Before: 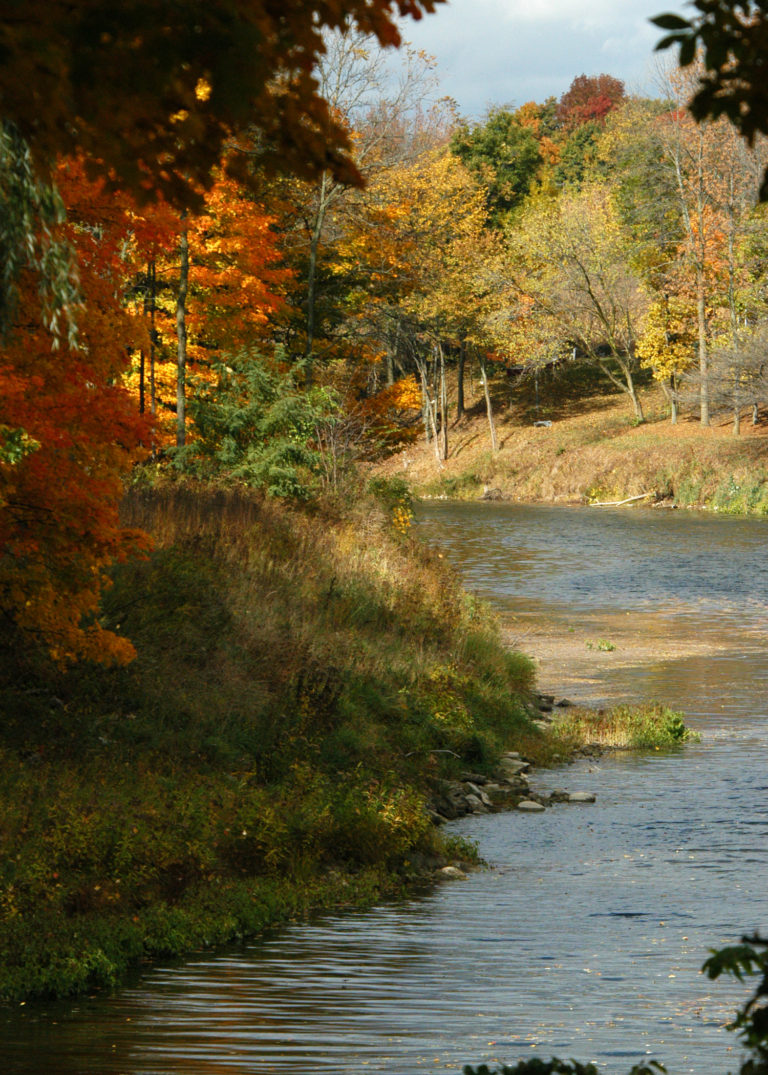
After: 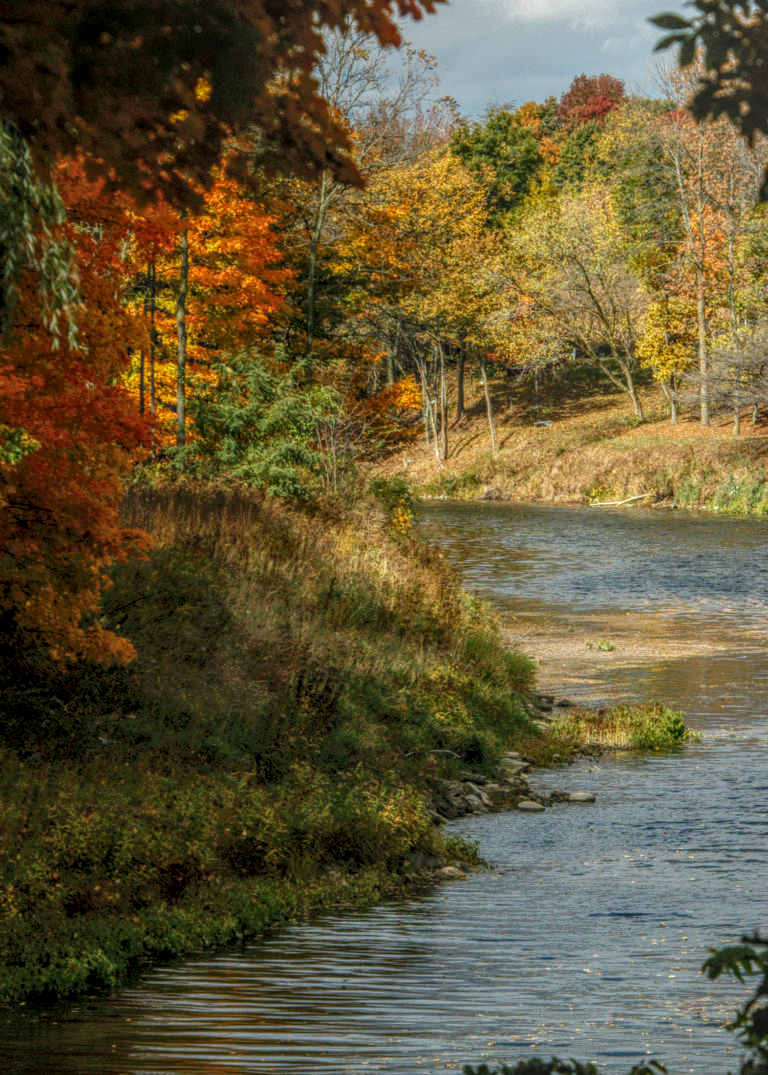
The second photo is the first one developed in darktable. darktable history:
local contrast: highlights 20%, shadows 28%, detail 201%, midtone range 0.2
